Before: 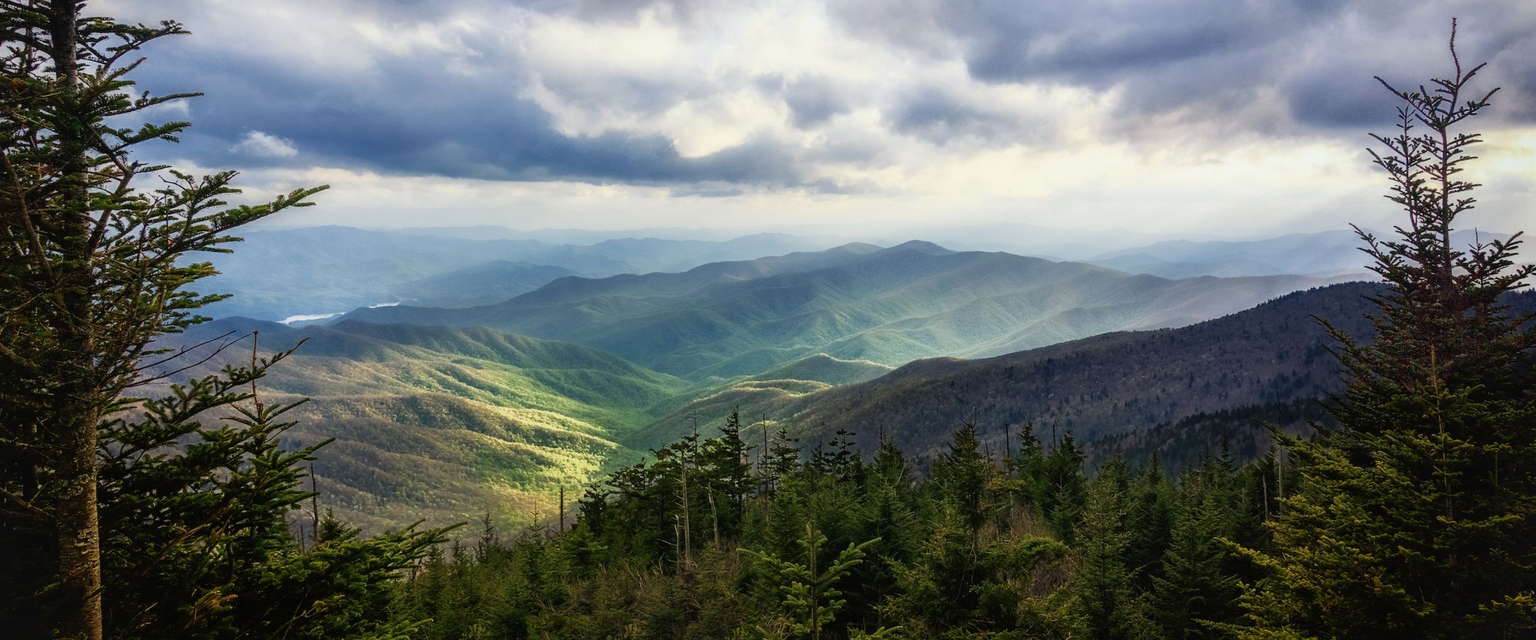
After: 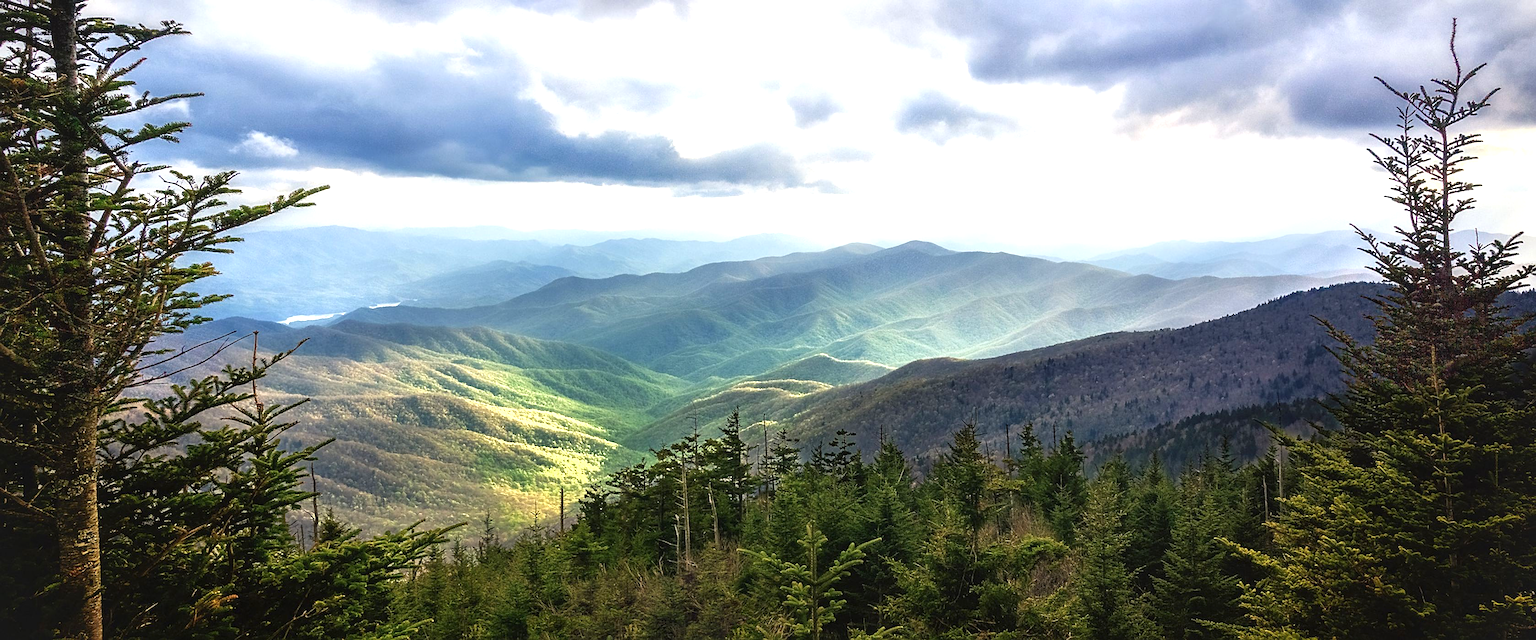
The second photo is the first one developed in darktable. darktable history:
sharpen: on, module defaults
exposure: black level correction -0.001, exposure 0.909 EV, compensate exposure bias true, compensate highlight preservation false
